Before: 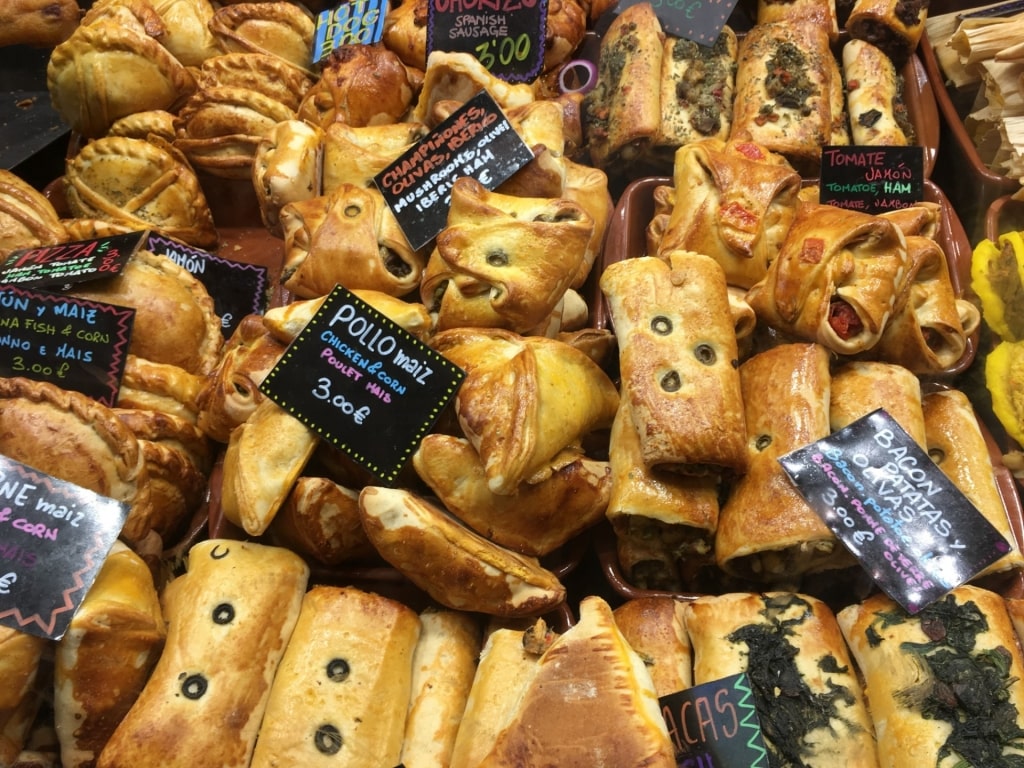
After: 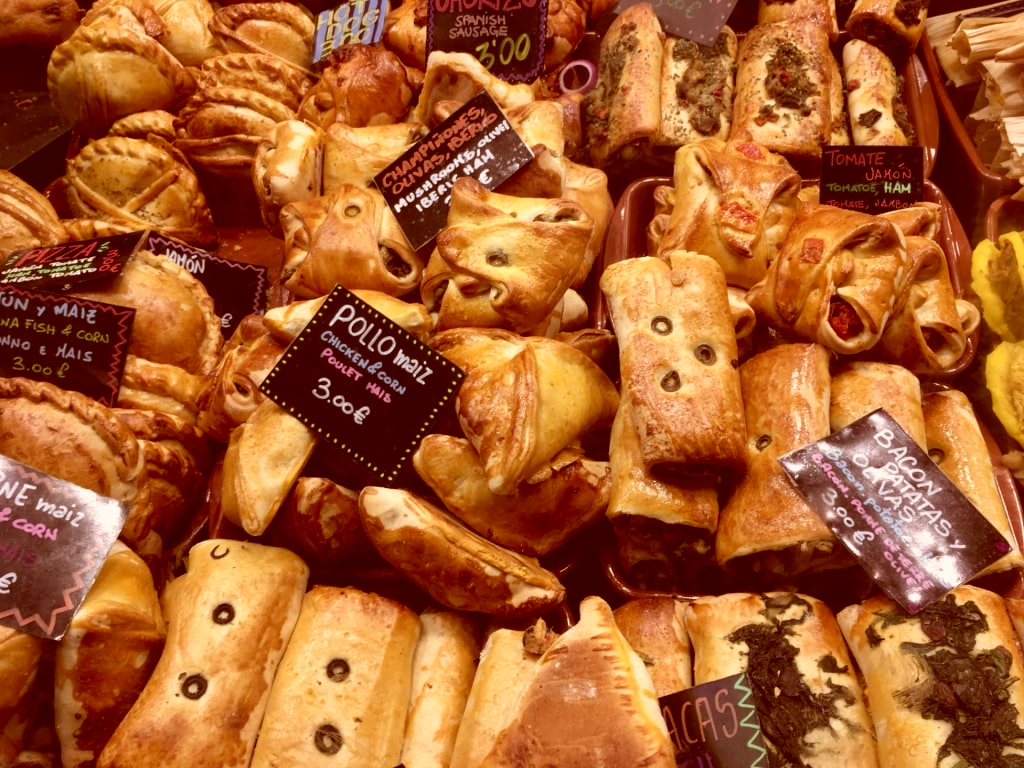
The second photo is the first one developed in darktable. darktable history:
color correction: highlights a* 9.03, highlights b* 8.71, shadows a* 40, shadows b* 40, saturation 0.8
